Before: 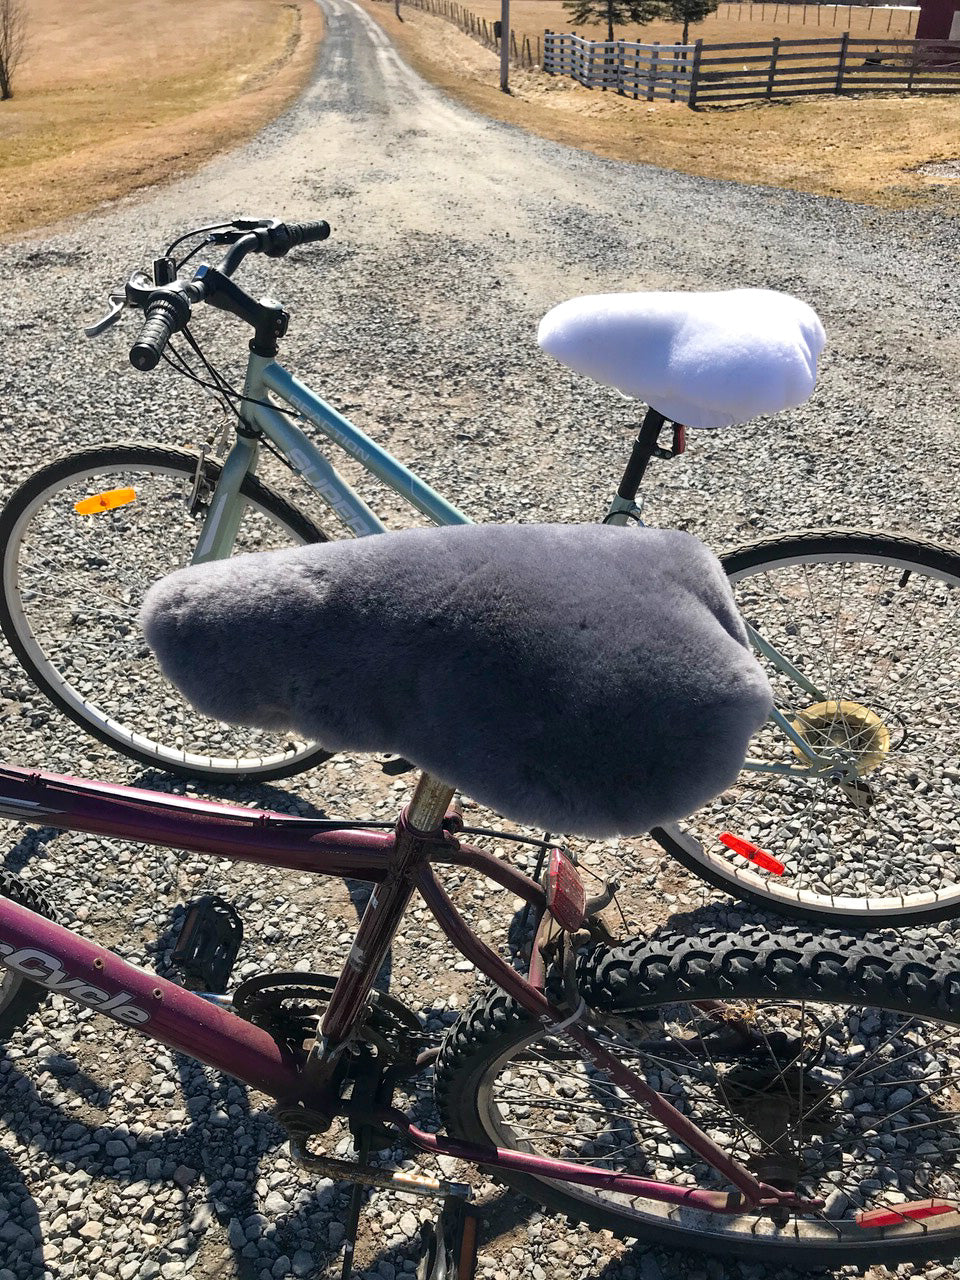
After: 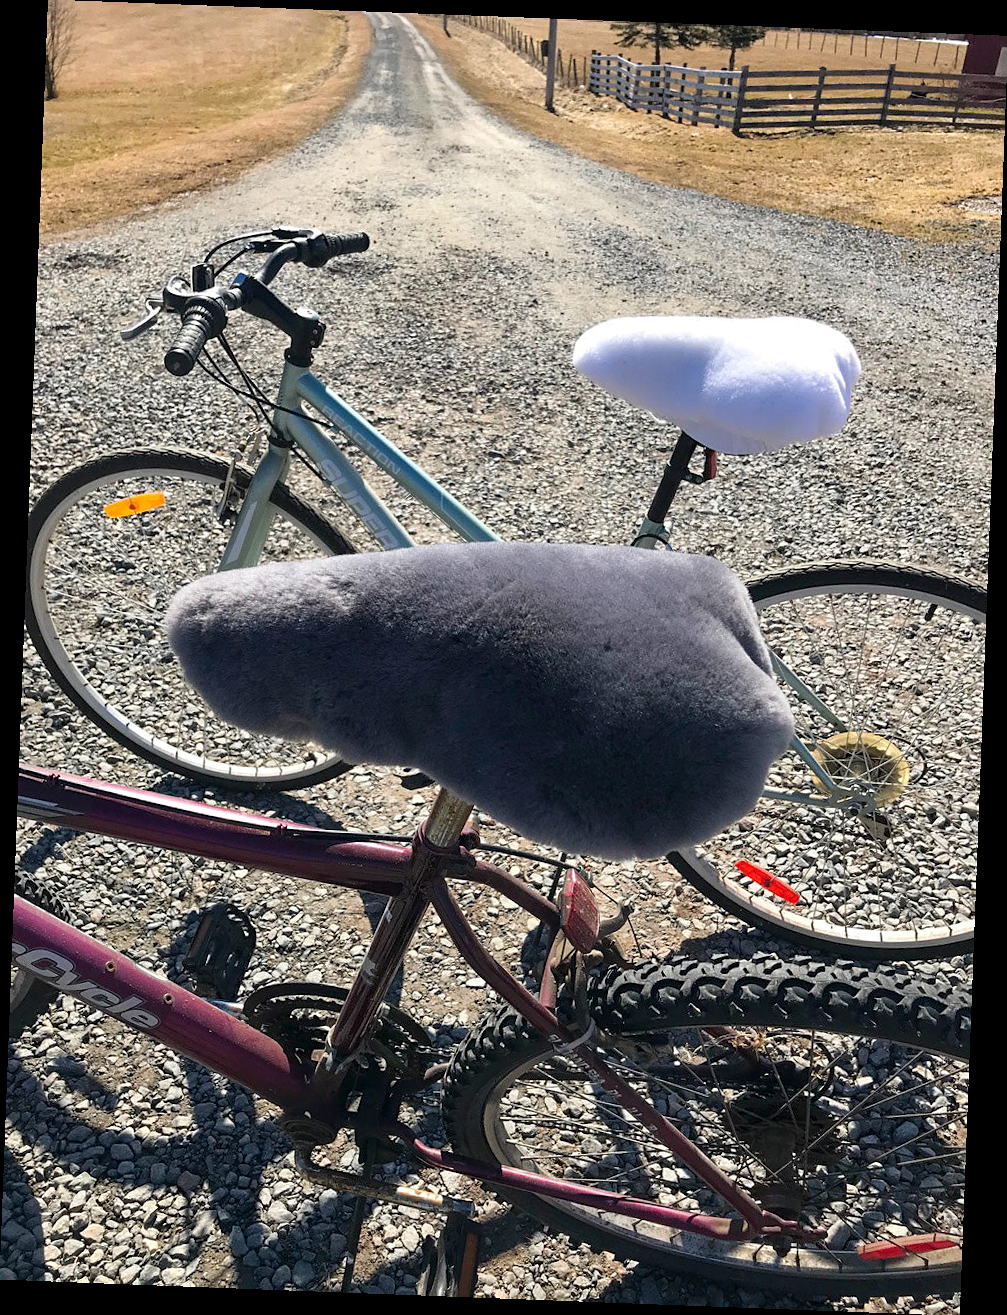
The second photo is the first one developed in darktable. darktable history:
sharpen: amount 0.2
rotate and perspective: rotation 2.17°, automatic cropping off
